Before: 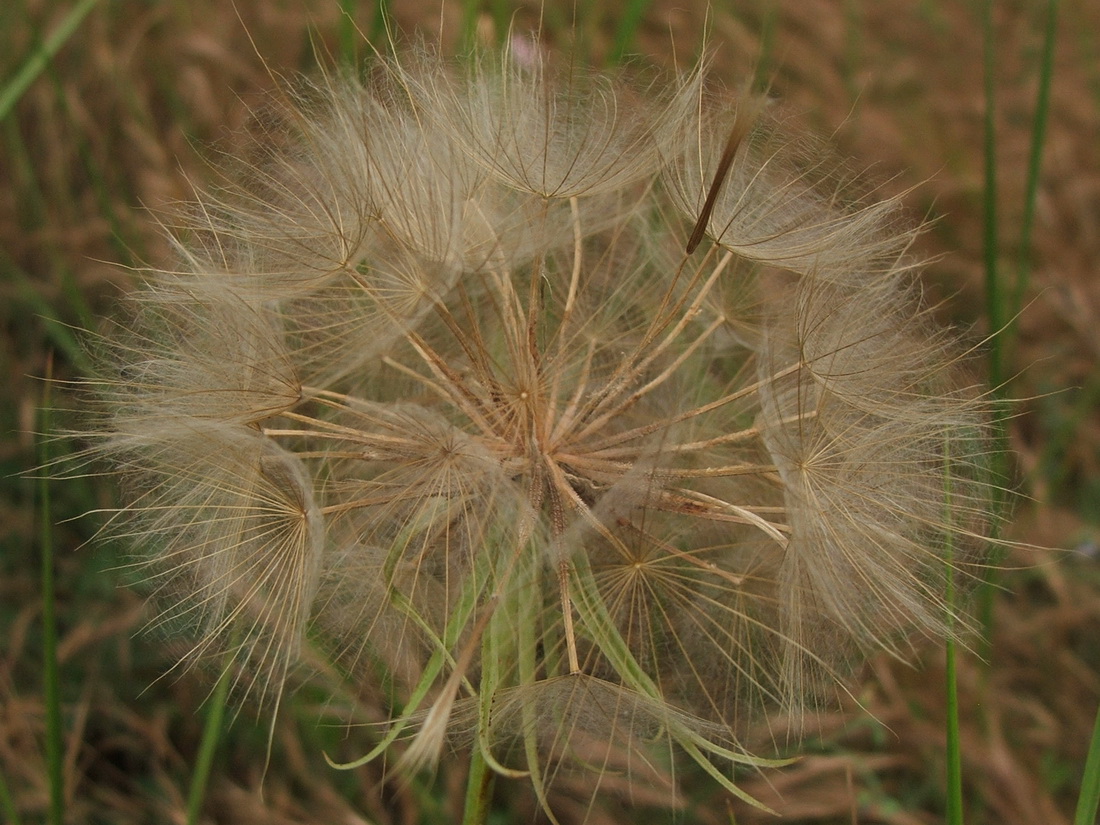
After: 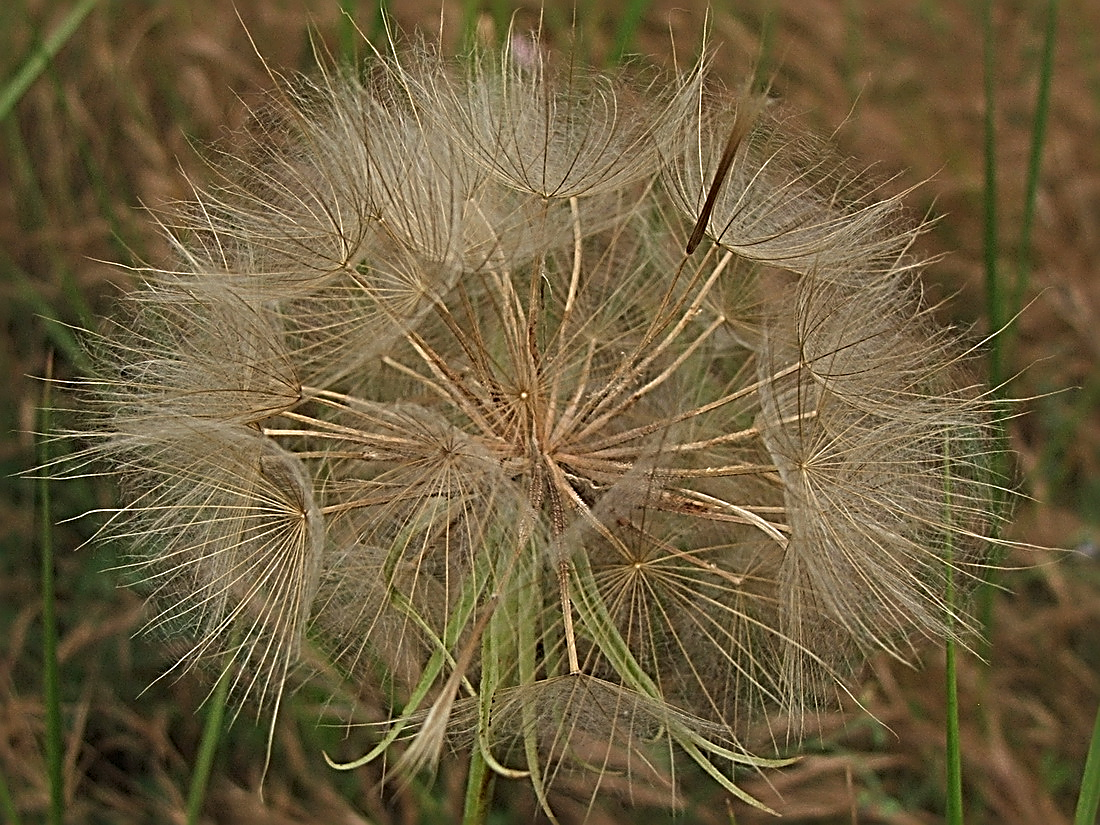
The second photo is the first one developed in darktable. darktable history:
sharpen: radius 3.154, amount 1.727
shadows and highlights: shadows 11.21, white point adjustment 1.33, soften with gaussian
